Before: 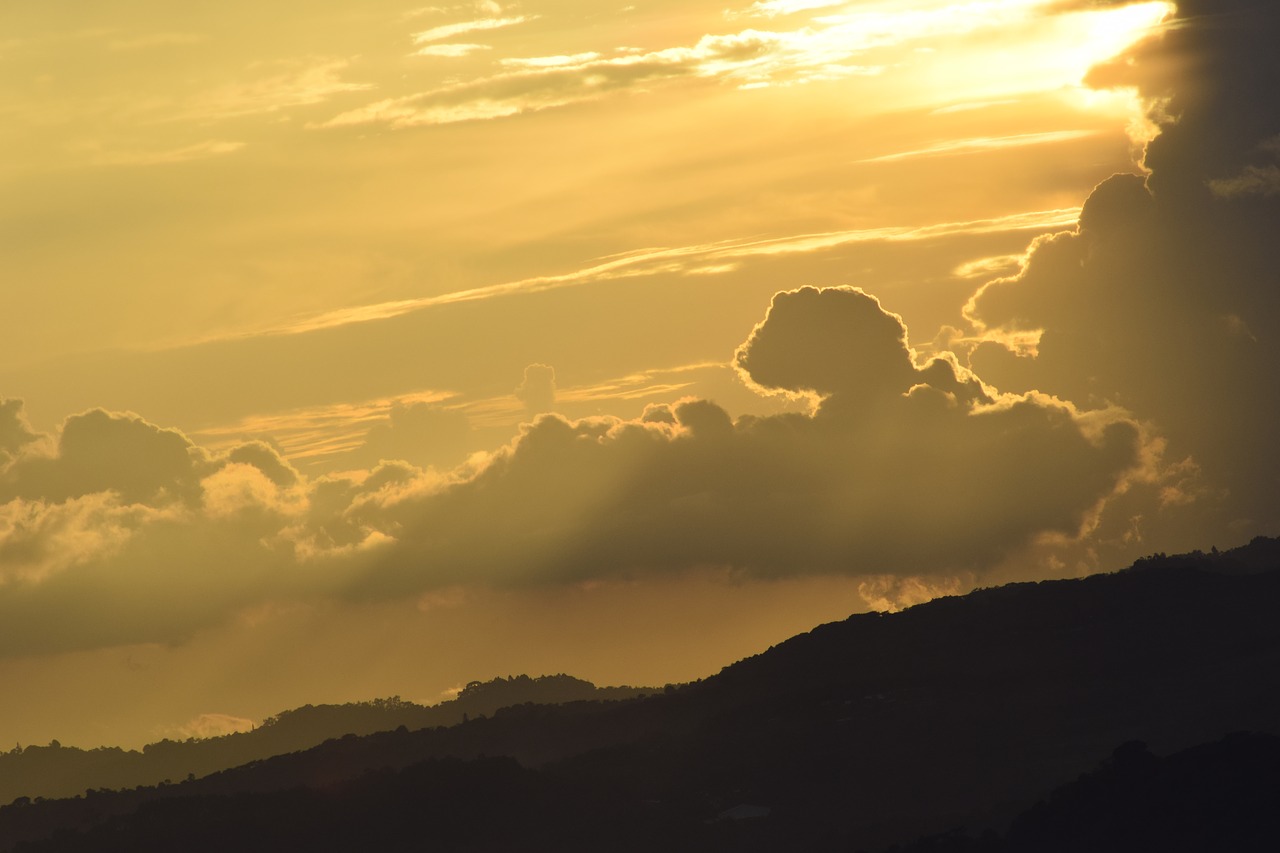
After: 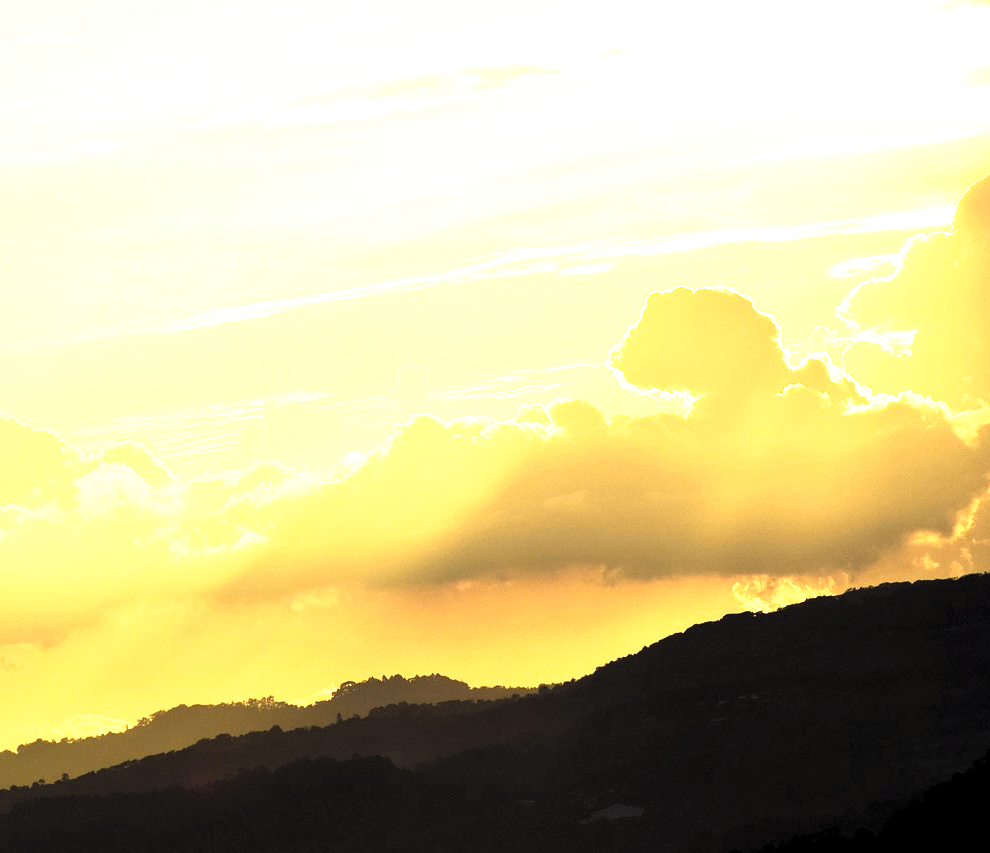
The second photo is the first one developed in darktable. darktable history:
tone curve: curves: ch0 [(0, 0) (0.003, 0) (0.011, 0.001) (0.025, 0.003) (0.044, 0.004) (0.069, 0.007) (0.1, 0.01) (0.136, 0.033) (0.177, 0.082) (0.224, 0.141) (0.277, 0.208) (0.335, 0.282) (0.399, 0.363) (0.468, 0.451) (0.543, 0.545) (0.623, 0.647) (0.709, 0.756) (0.801, 0.87) (0.898, 0.972) (1, 1)], preserve colors none
crop: left 9.857%, right 12.774%
levels: levels [0.116, 0.574, 1]
exposure: black level correction 0, exposure 2.095 EV, compensate highlight preservation false
